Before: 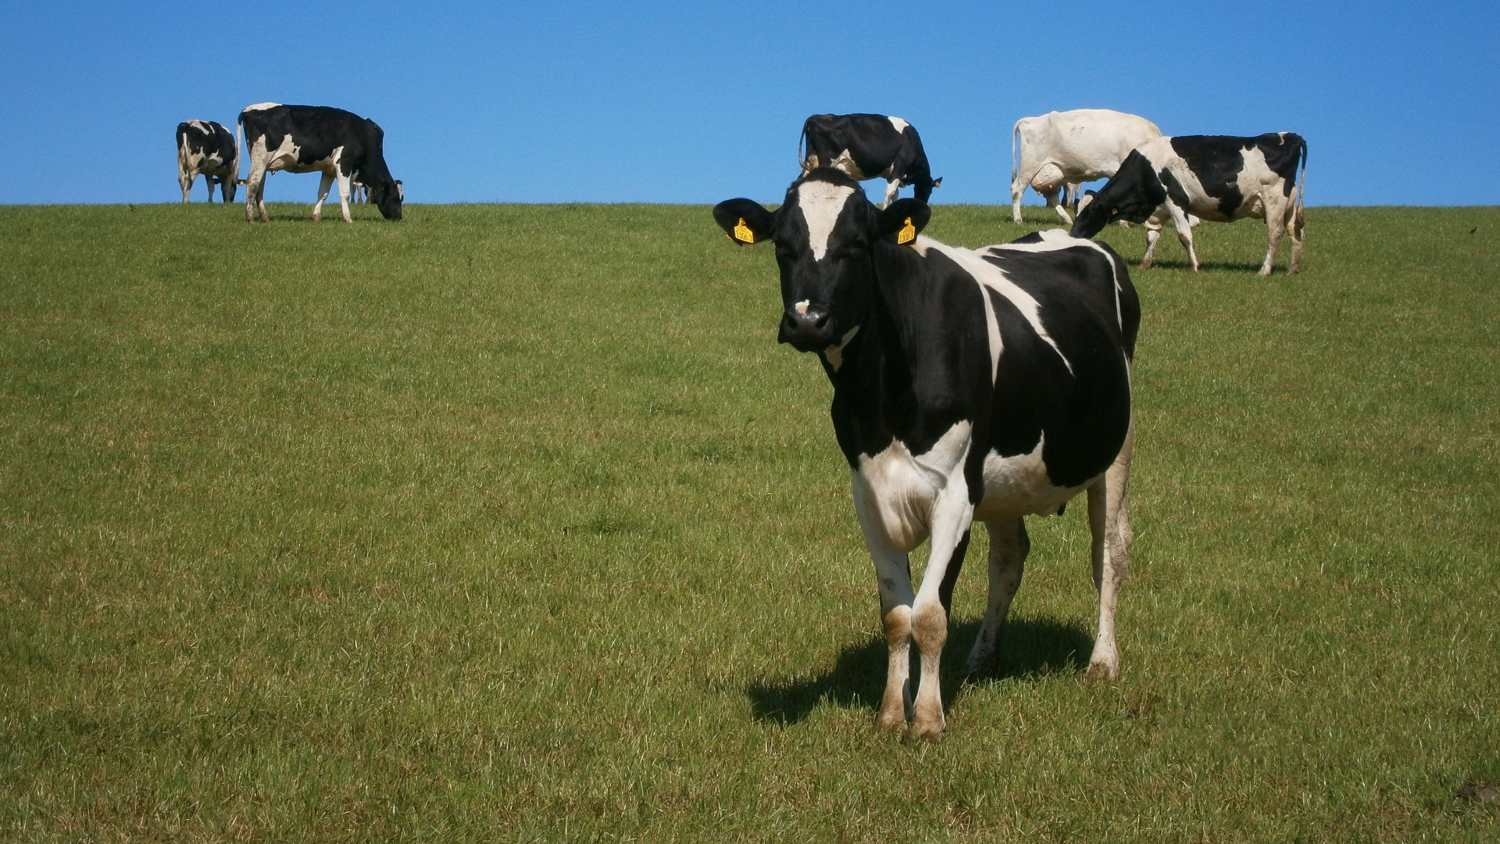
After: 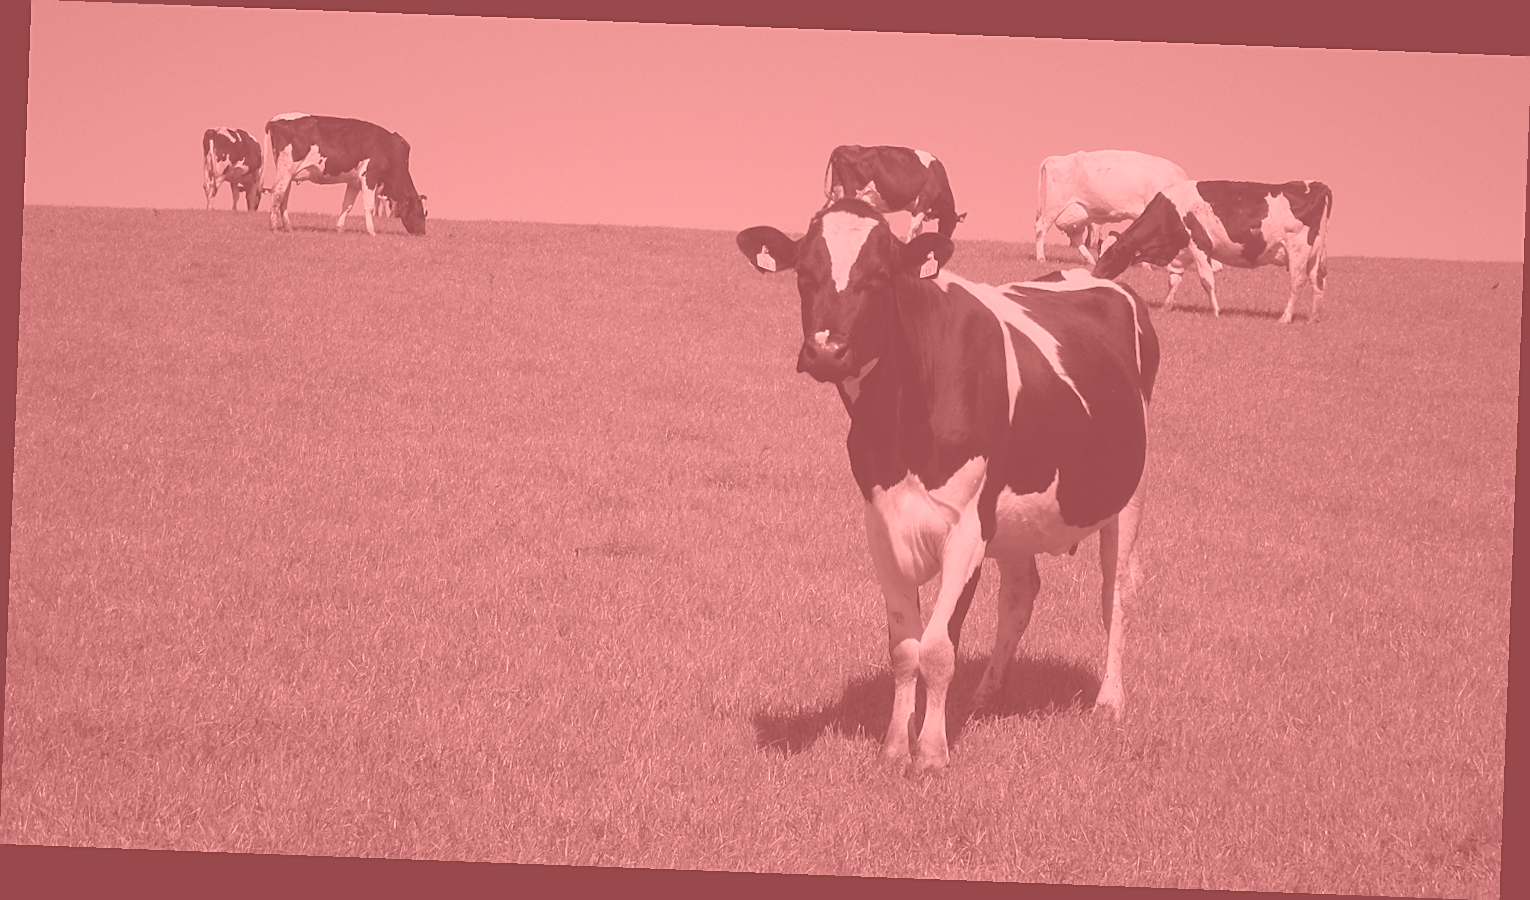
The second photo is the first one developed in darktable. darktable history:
rotate and perspective: rotation 2.17°, automatic cropping off
sharpen: on, module defaults
colorize: saturation 51%, source mix 50.67%, lightness 50.67%
